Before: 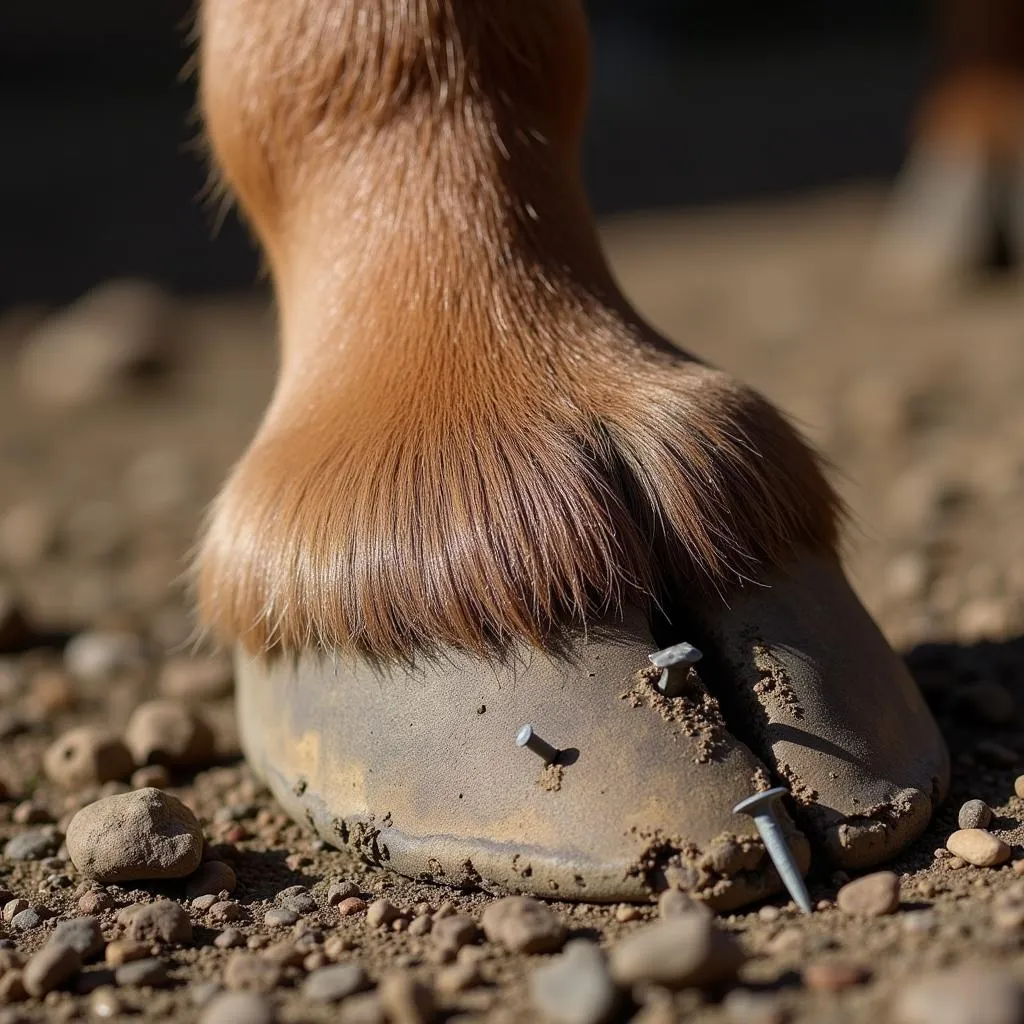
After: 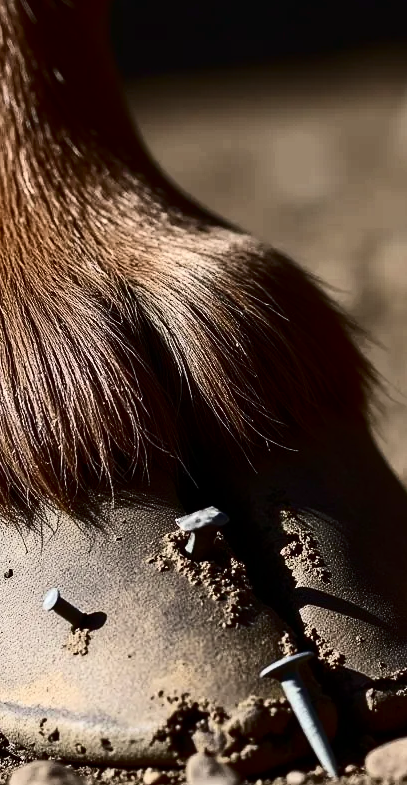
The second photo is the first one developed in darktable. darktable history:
contrast brightness saturation: contrast 0.505, saturation -0.101
crop: left 46.192%, top 13.322%, right 13.999%, bottom 9.98%
